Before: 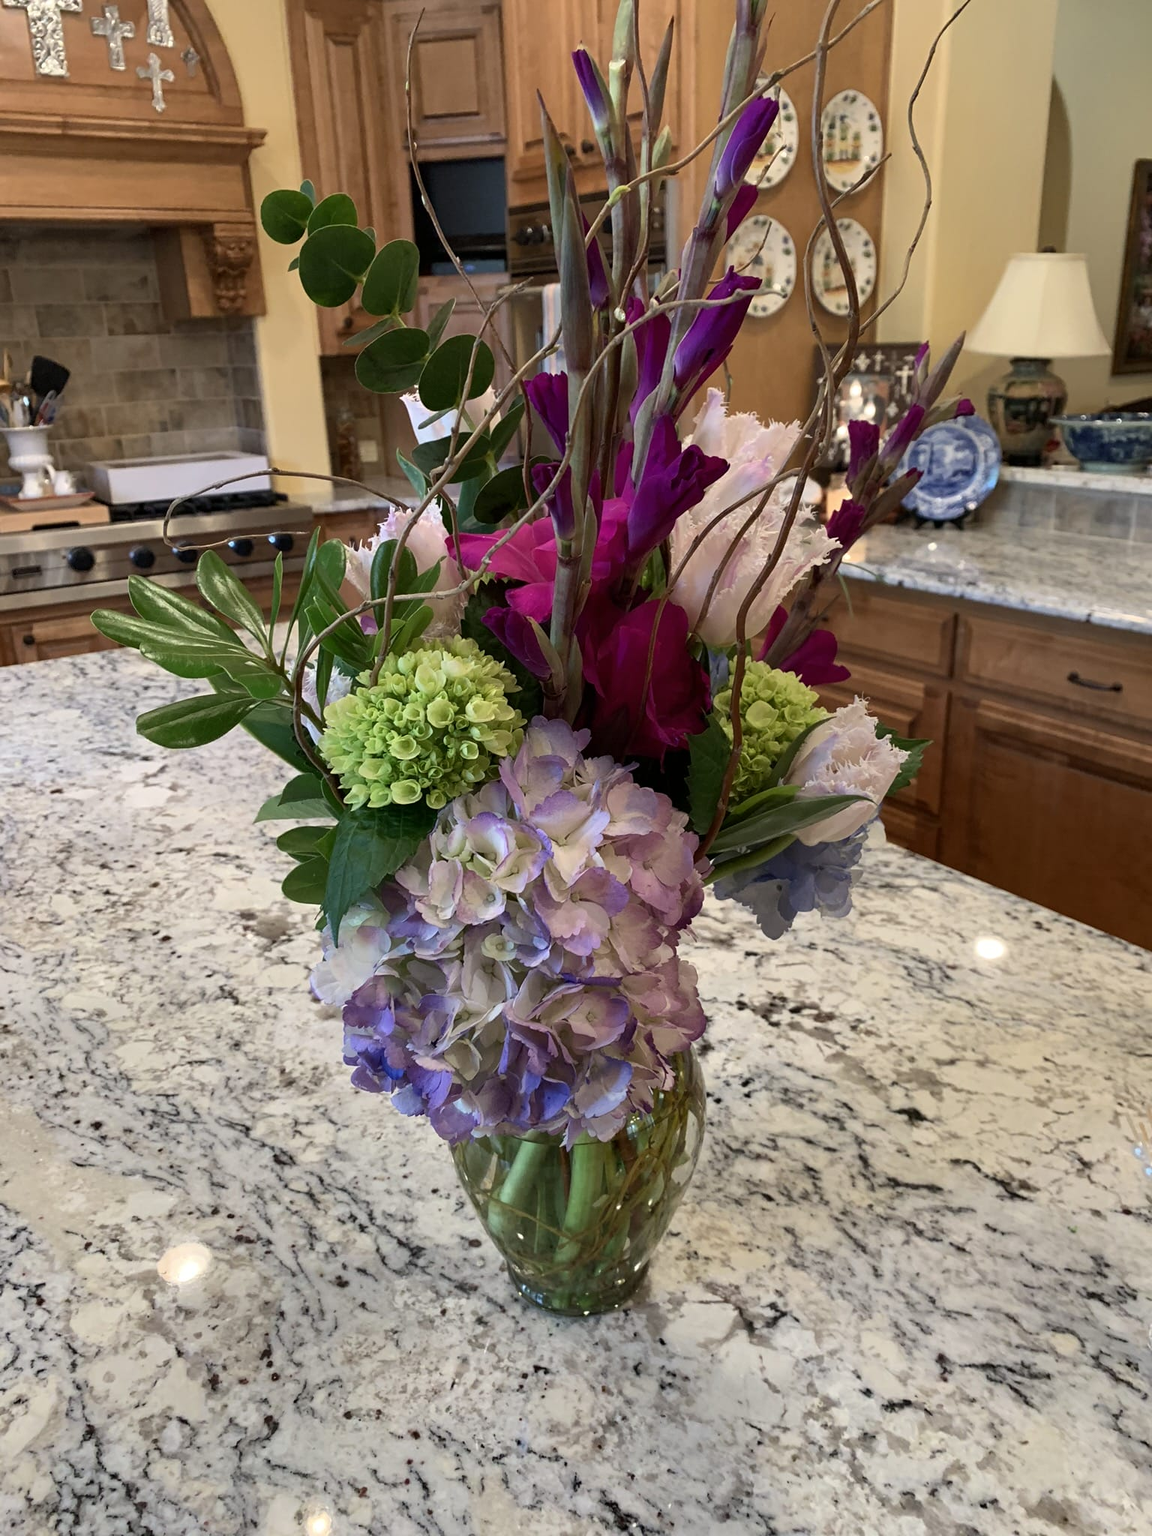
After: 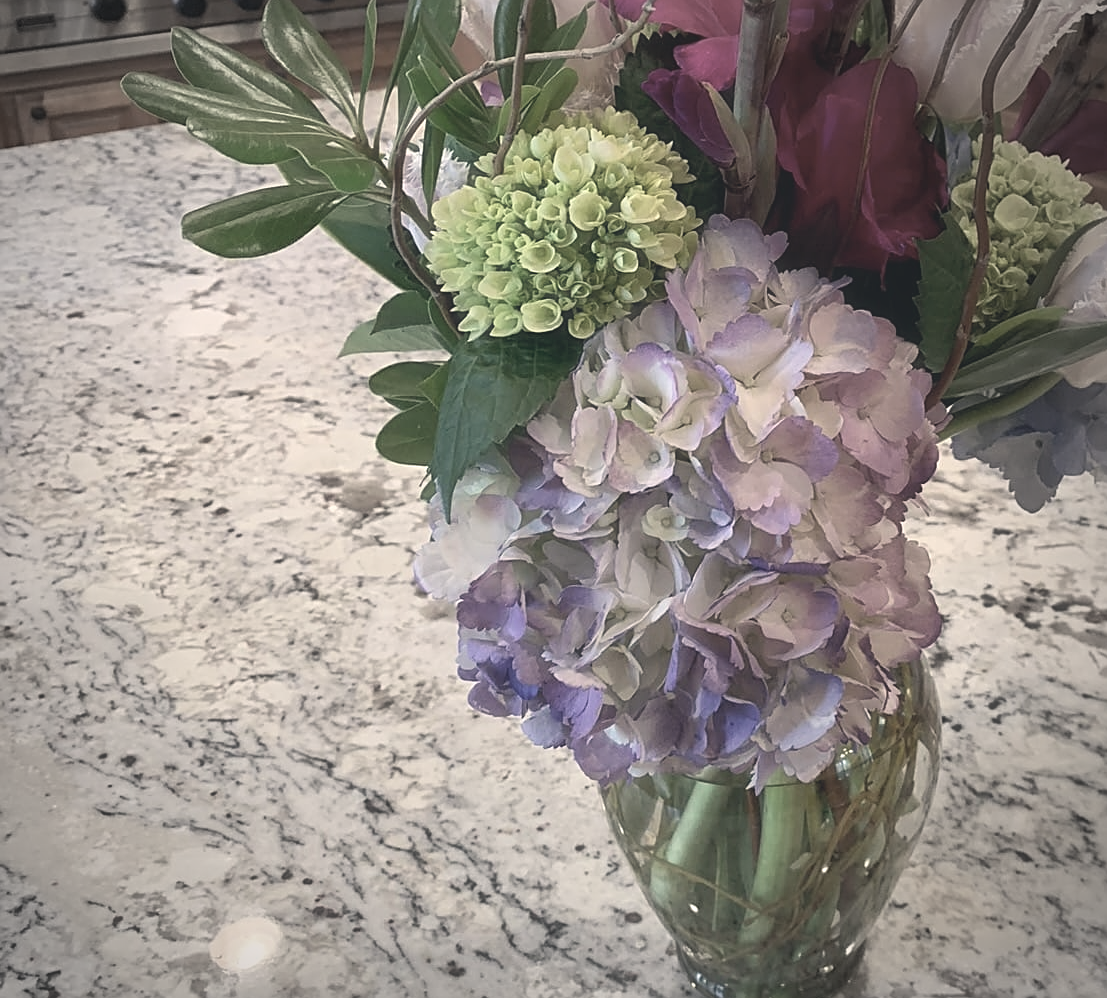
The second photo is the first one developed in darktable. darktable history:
vignetting: fall-off start 71.6%
sharpen: on, module defaults
crop: top 36.134%, right 27.921%, bottom 15.093%
haze removal: strength -0.08, distance 0.357, compatibility mode true, adaptive false
exposure: exposure 0.631 EV, compensate exposure bias true, compensate highlight preservation false
color correction: highlights a* 2.83, highlights b* 4.99, shadows a* -2.23, shadows b* -4.94, saturation 0.803
contrast brightness saturation: contrast -0.259, saturation -0.448
